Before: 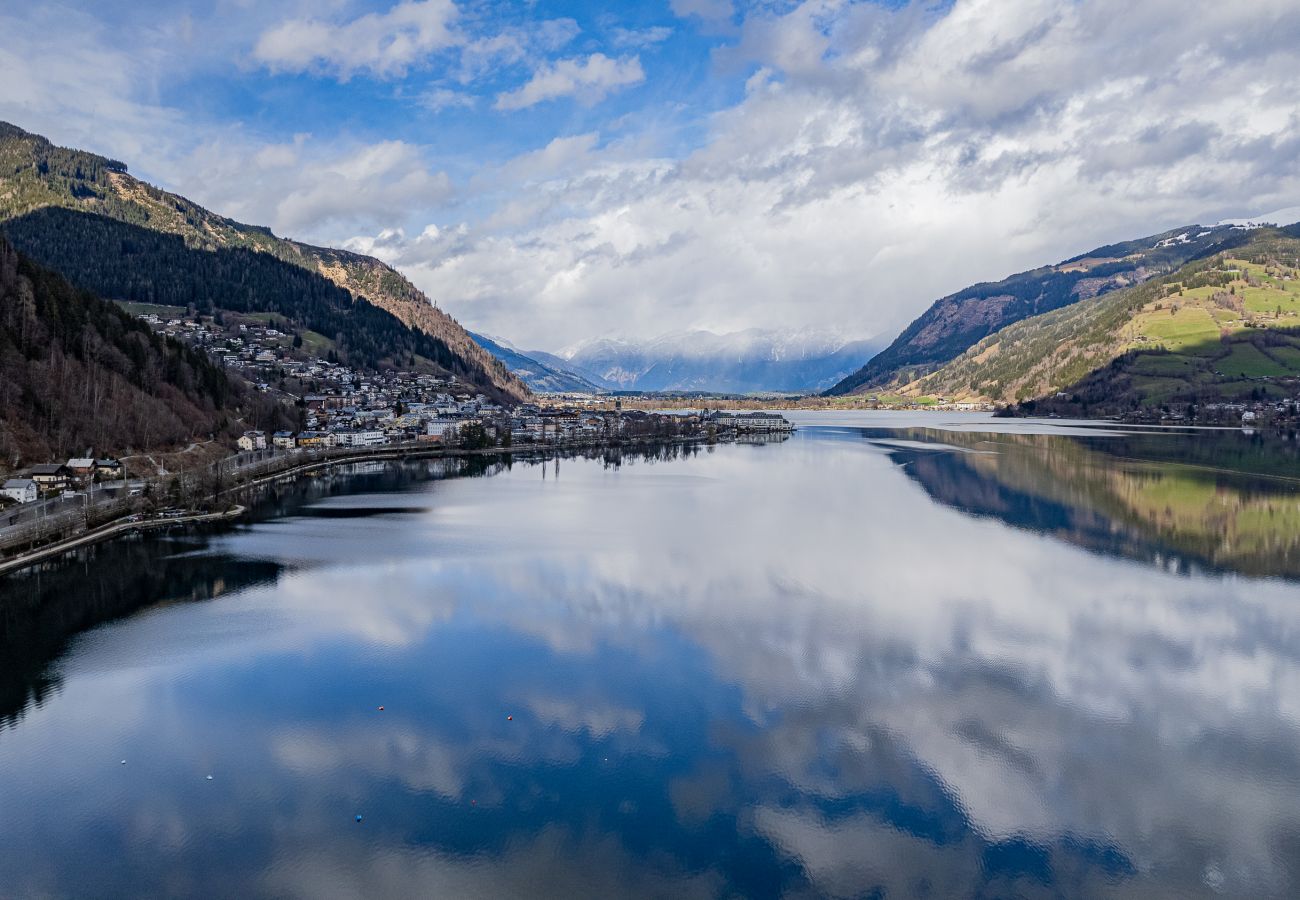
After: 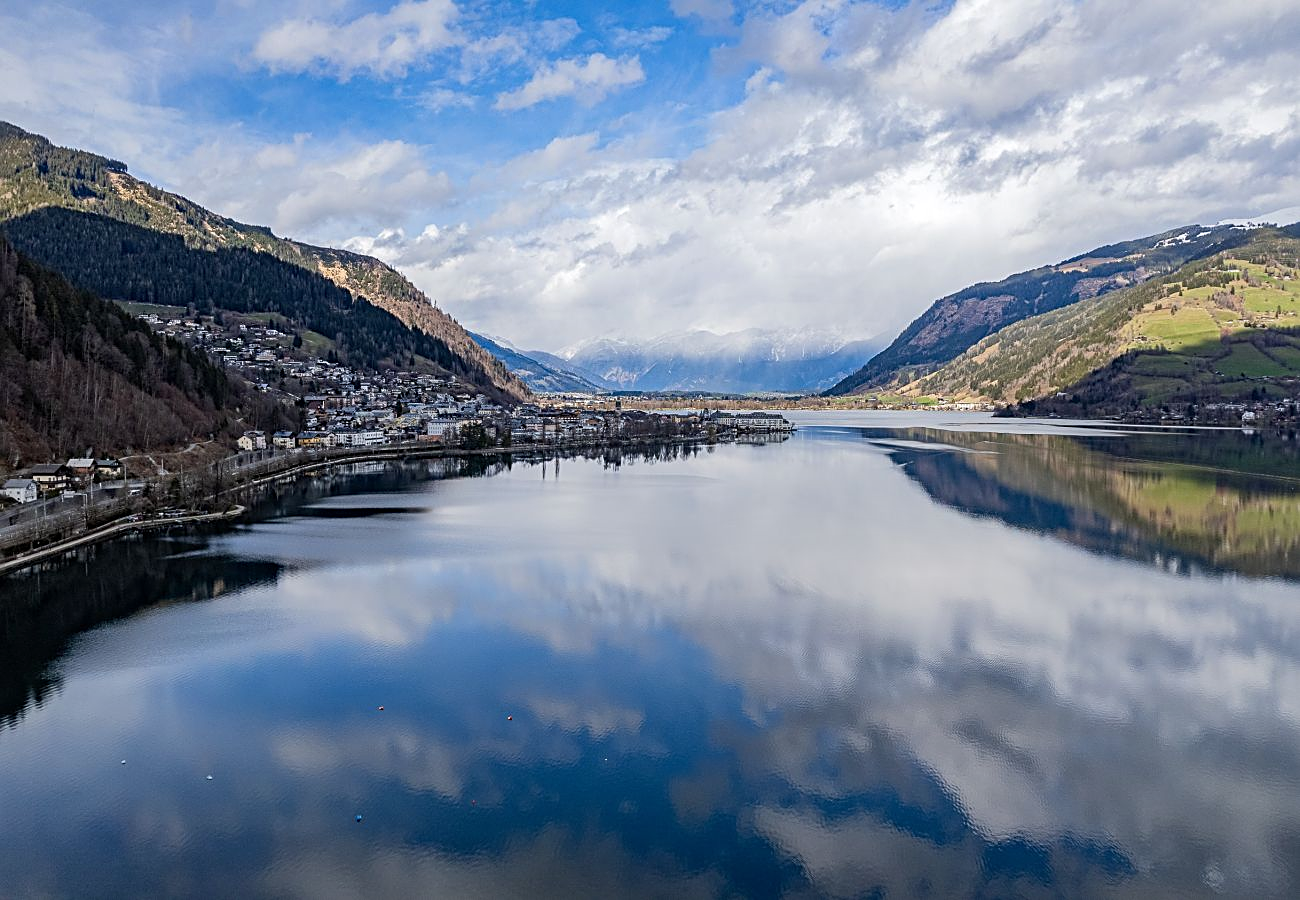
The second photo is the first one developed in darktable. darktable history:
graduated density: rotation -180°, offset 24.95
exposure: exposure 0.161 EV, compensate highlight preservation false
tone equalizer: on, module defaults
sharpen: on, module defaults
